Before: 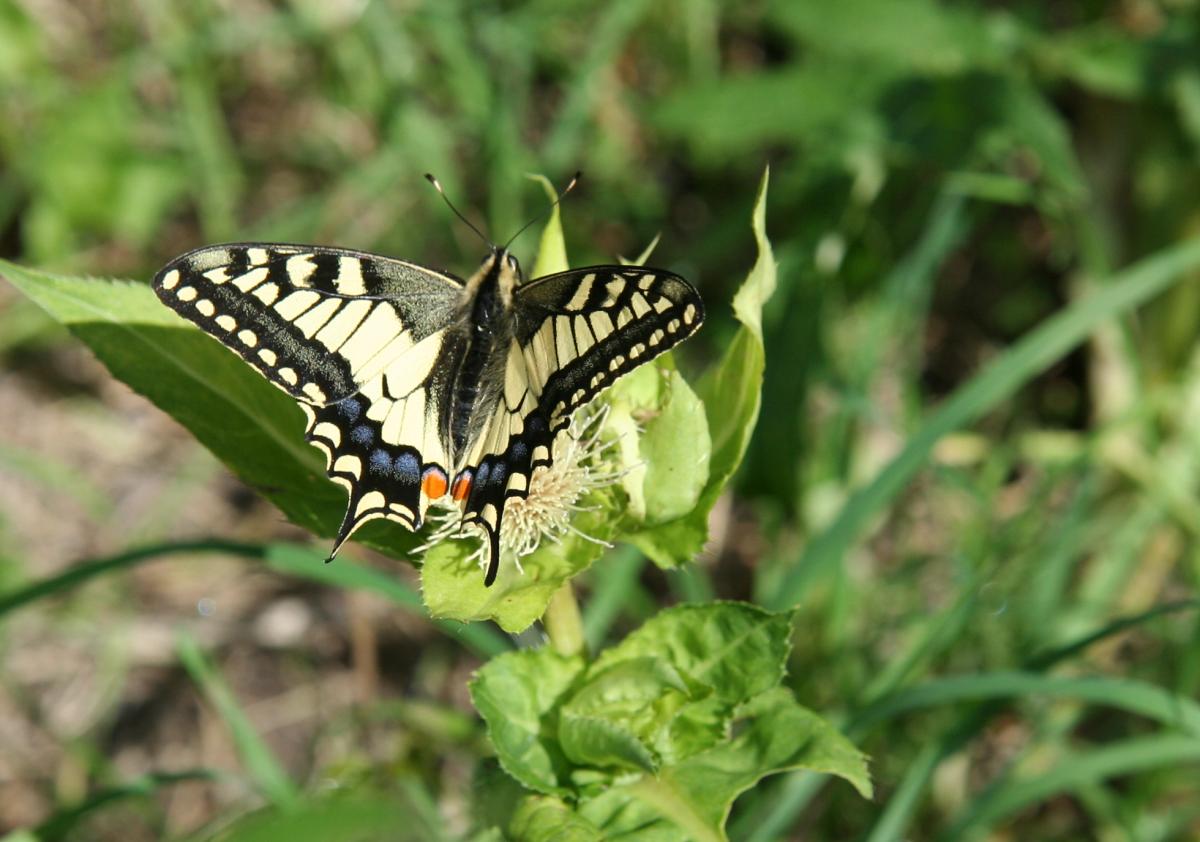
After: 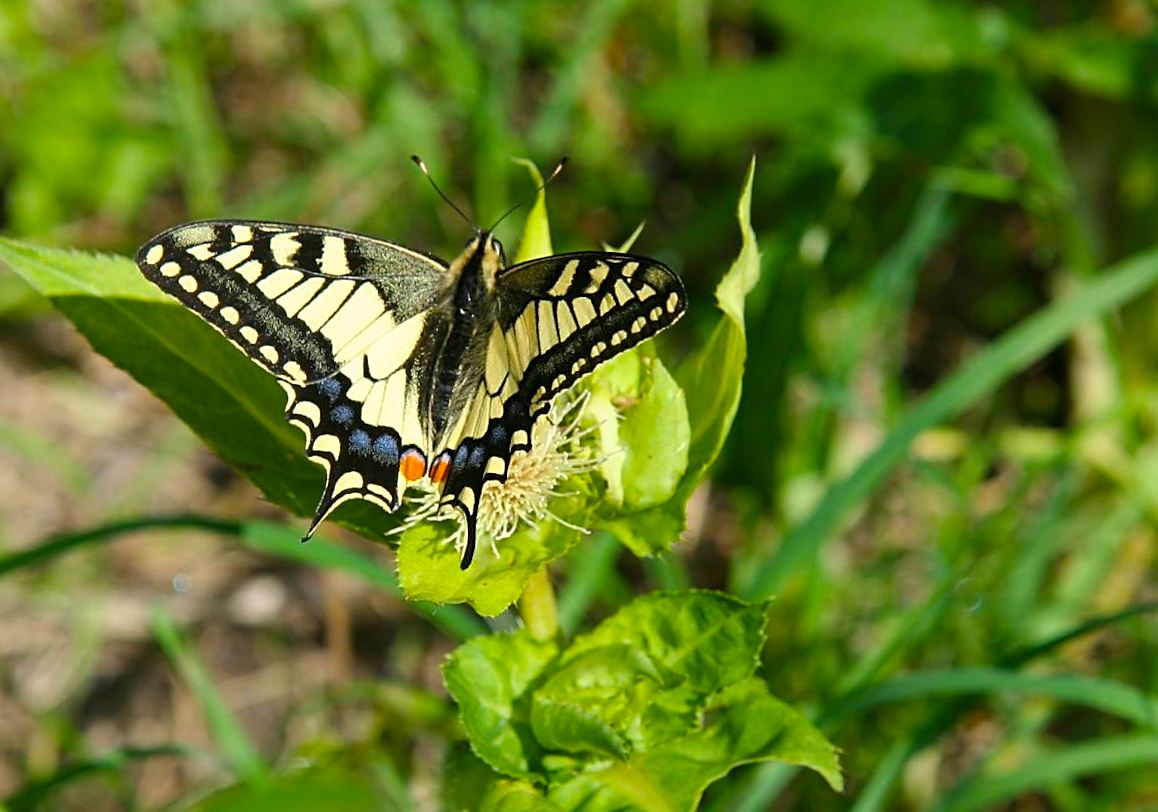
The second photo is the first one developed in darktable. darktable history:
color balance rgb: shadows lift › chroma 0.875%, shadows lift › hue 112.17°, perceptual saturation grading › global saturation 30.065%, global vibrance 20%
sharpen: on, module defaults
crop and rotate: angle -1.46°
